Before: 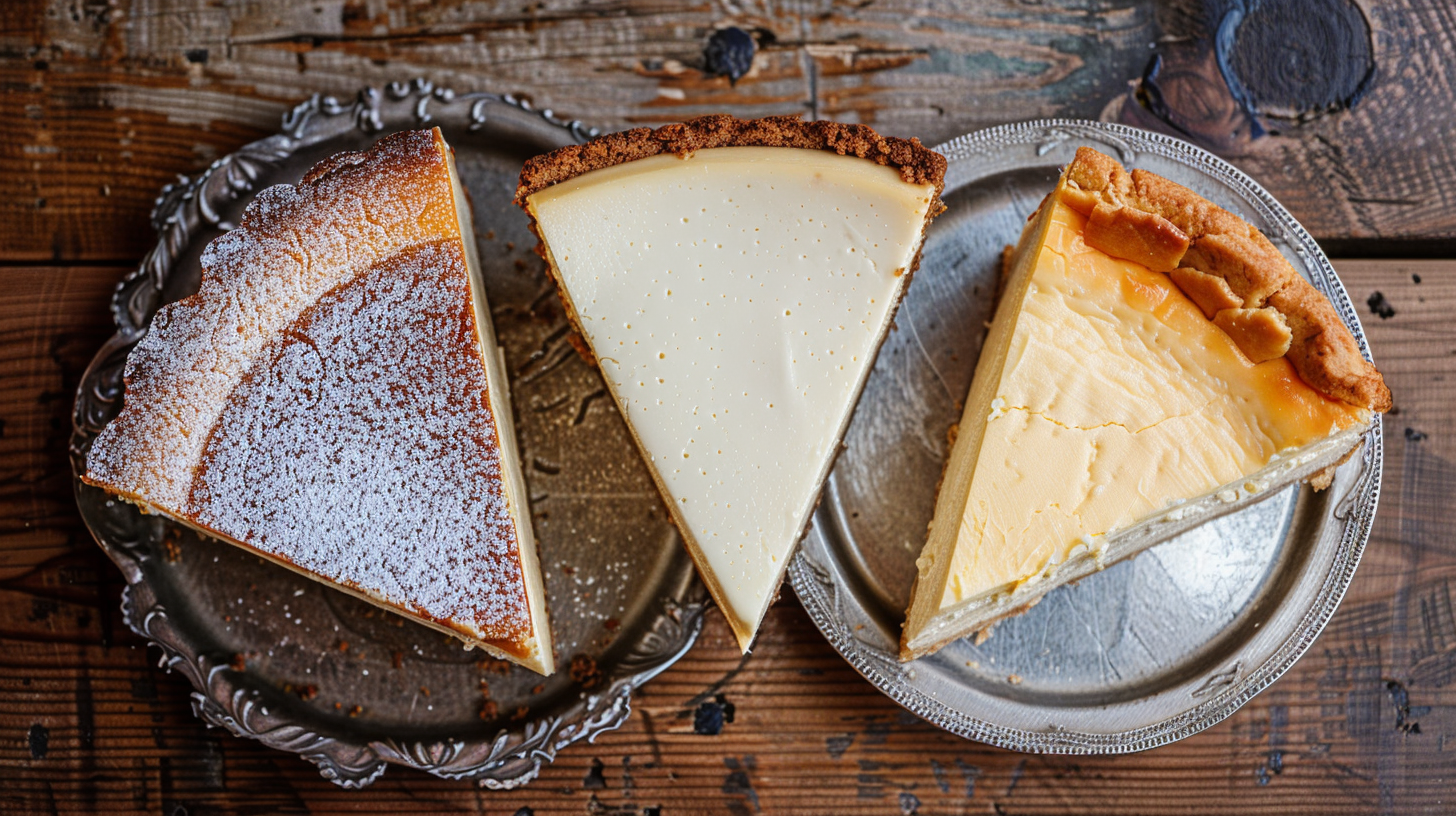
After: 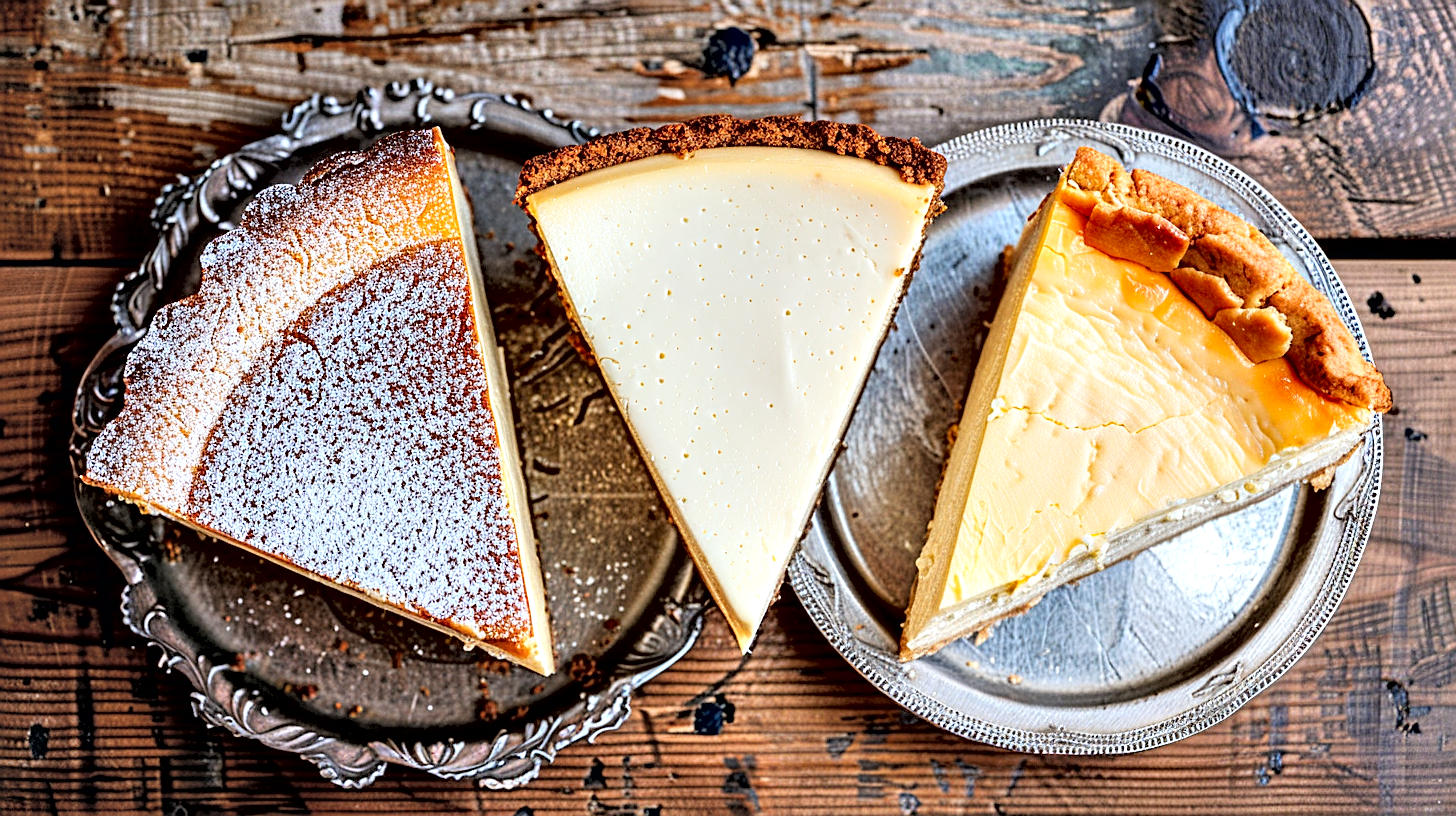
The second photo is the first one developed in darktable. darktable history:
sharpen: on, module defaults
local contrast: mode bilateral grid, contrast 19, coarseness 50, detail 119%, midtone range 0.2
contrast brightness saturation: contrast 0.098, brightness 0.314, saturation 0.15
contrast equalizer: octaves 7, y [[0.6 ×6], [0.55 ×6], [0 ×6], [0 ×6], [0 ×6]]
